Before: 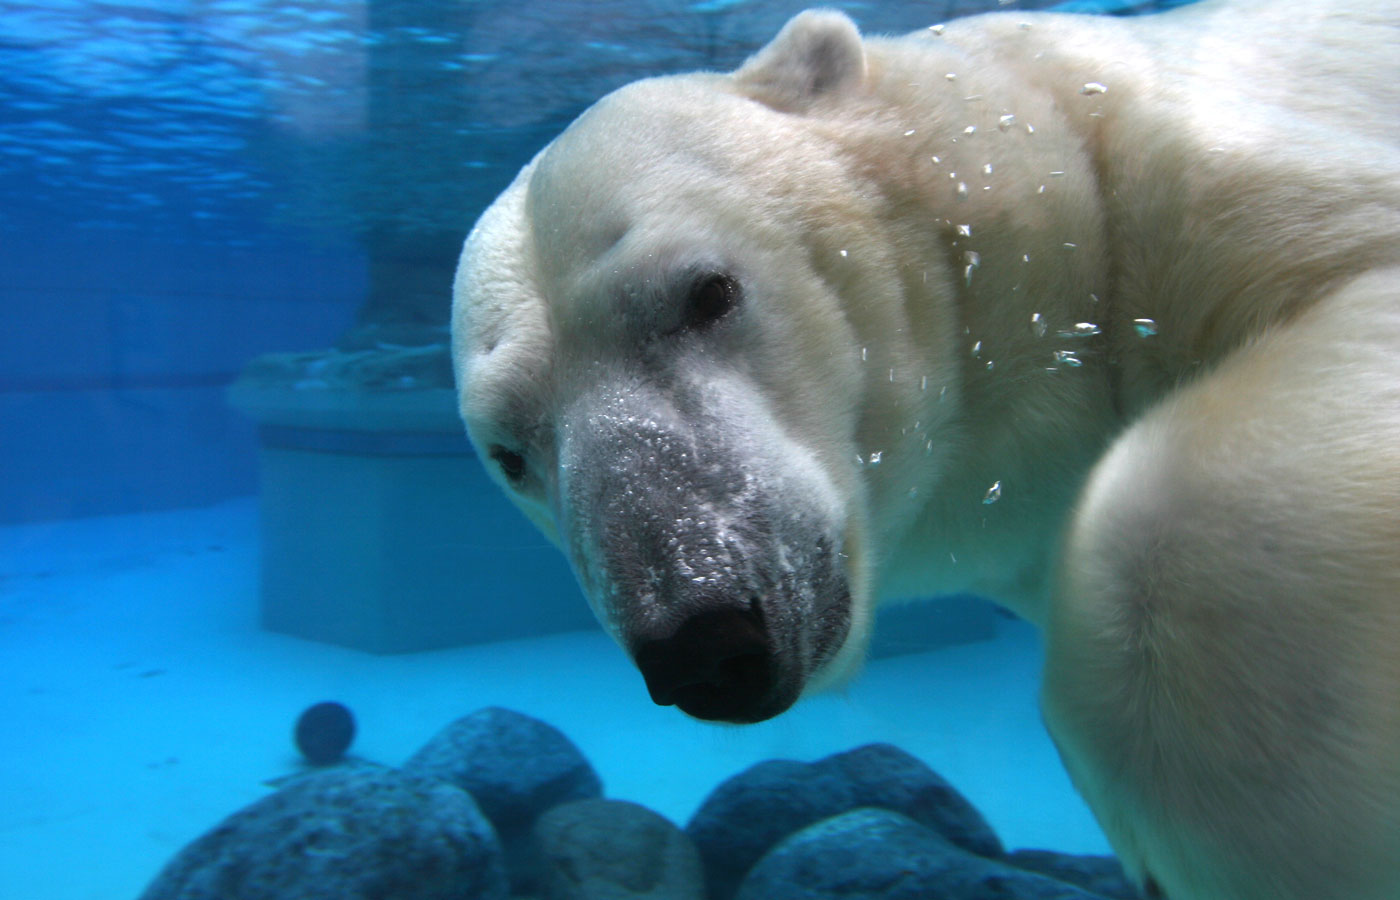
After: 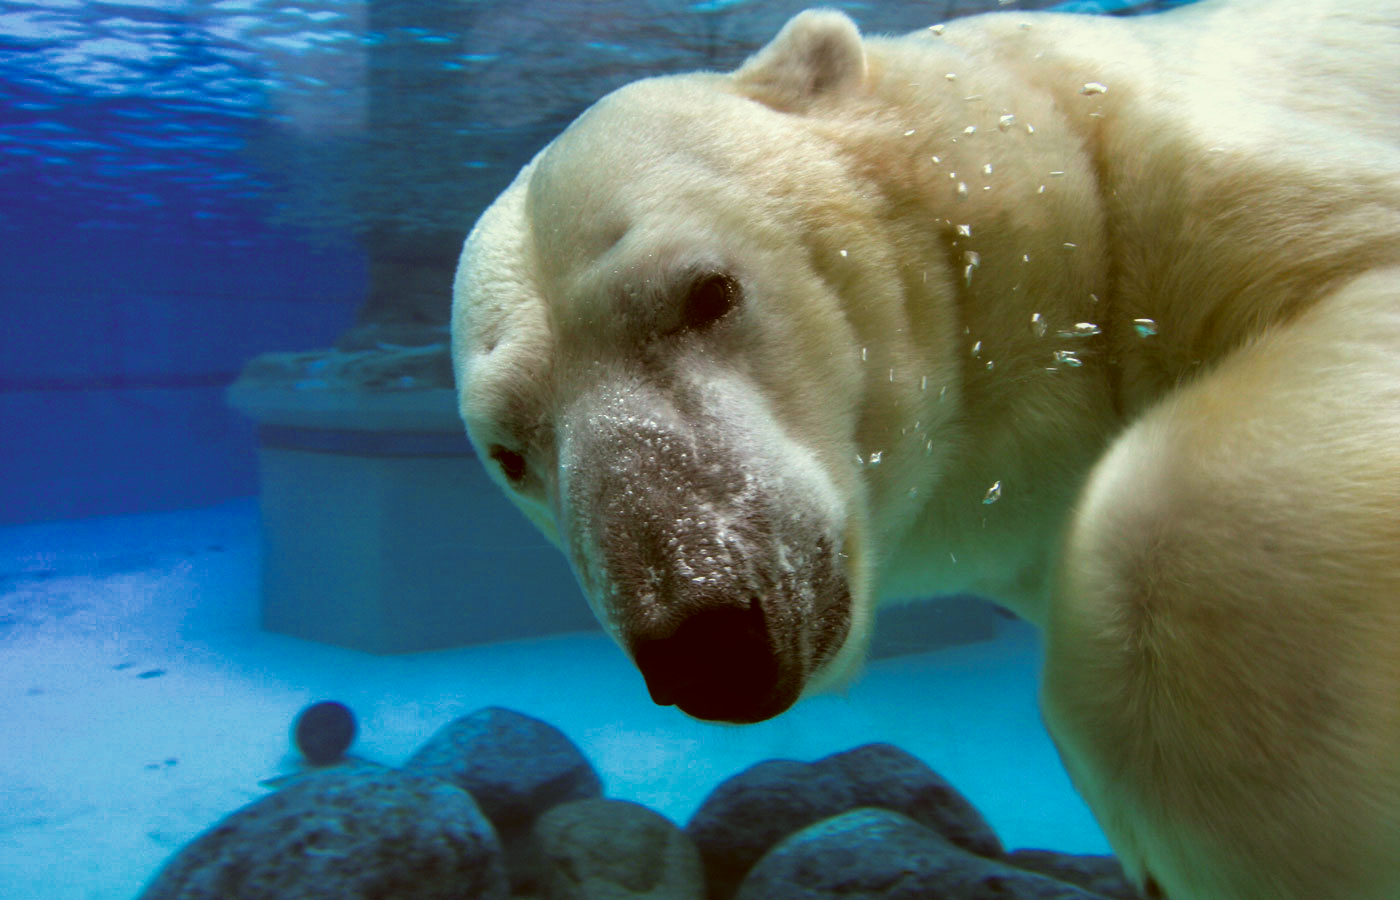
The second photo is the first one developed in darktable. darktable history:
color correction: highlights a* -5.3, highlights b* 9.8, shadows a* 9.8, shadows b* 24.26
filmic rgb: black relative exposure -12 EV, white relative exposure 2.8 EV, threshold 3 EV, target black luminance 0%, hardness 8.06, latitude 70.41%, contrast 1.14, highlights saturation mix 10%, shadows ↔ highlights balance -0.388%, color science v4 (2020), iterations of high-quality reconstruction 10, contrast in shadows soft, contrast in highlights soft, enable highlight reconstruction true
local contrast: detail 110%
